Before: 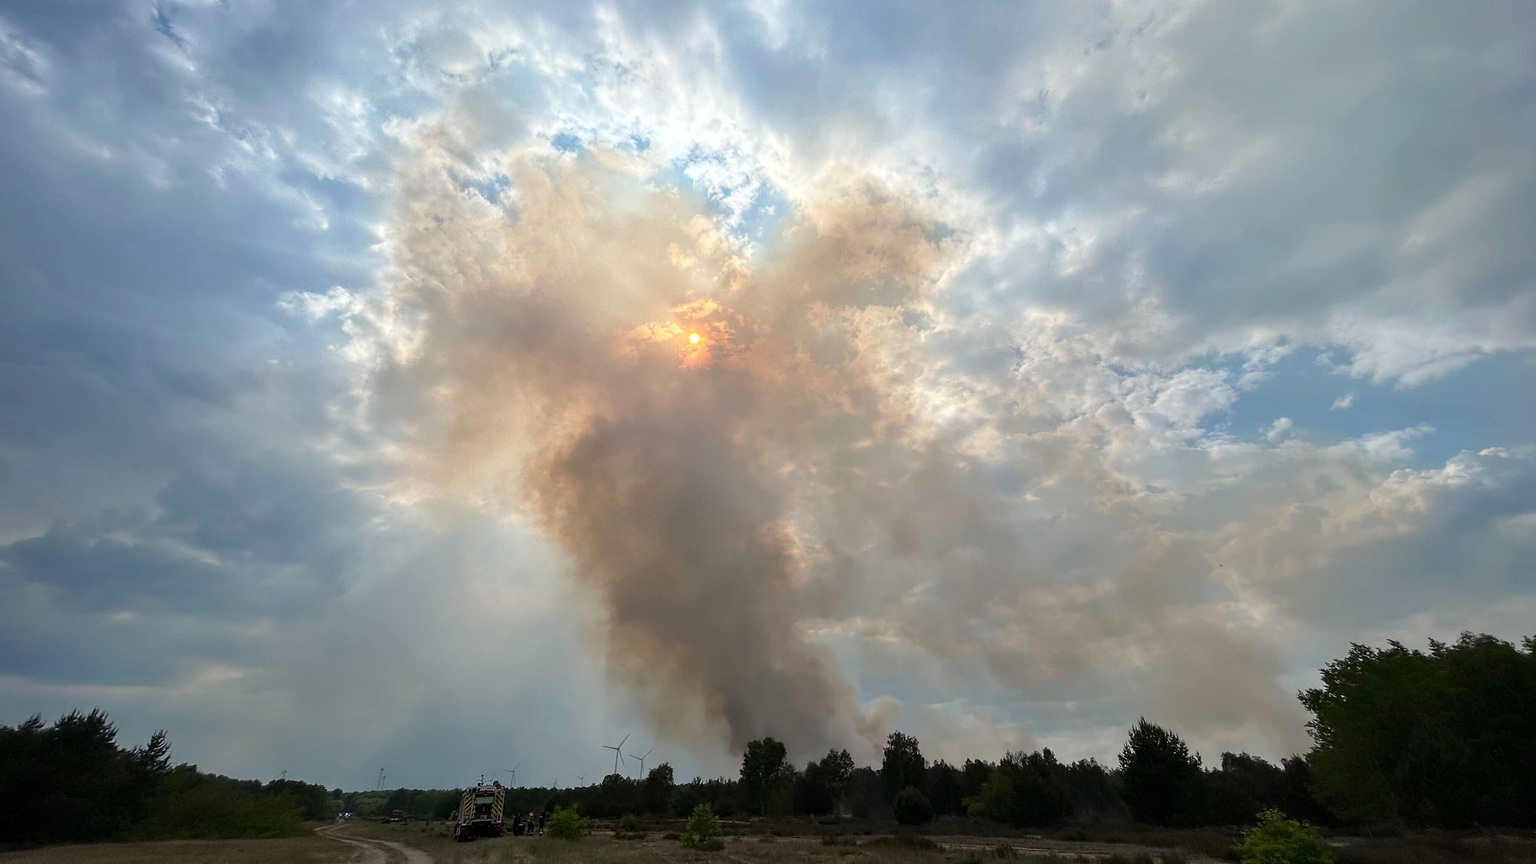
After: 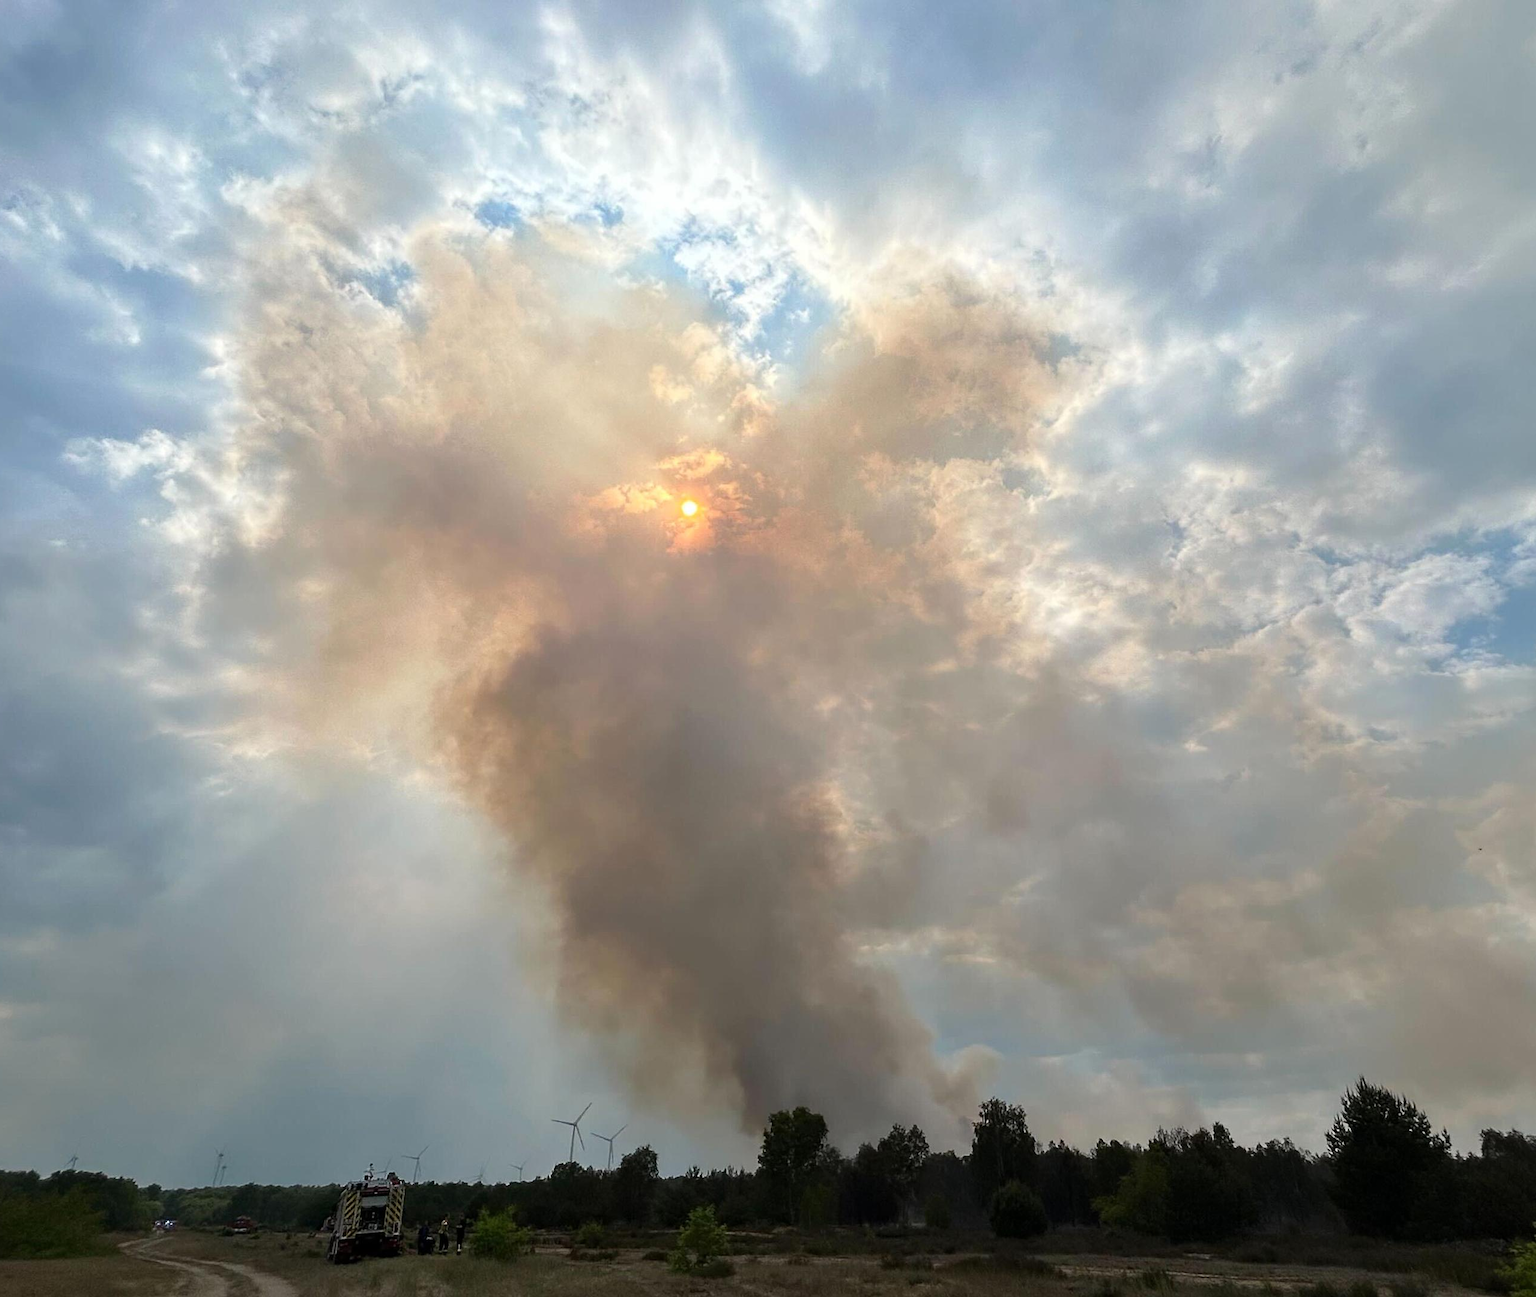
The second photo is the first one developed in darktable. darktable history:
crop and rotate: left 15.337%, right 18.032%
